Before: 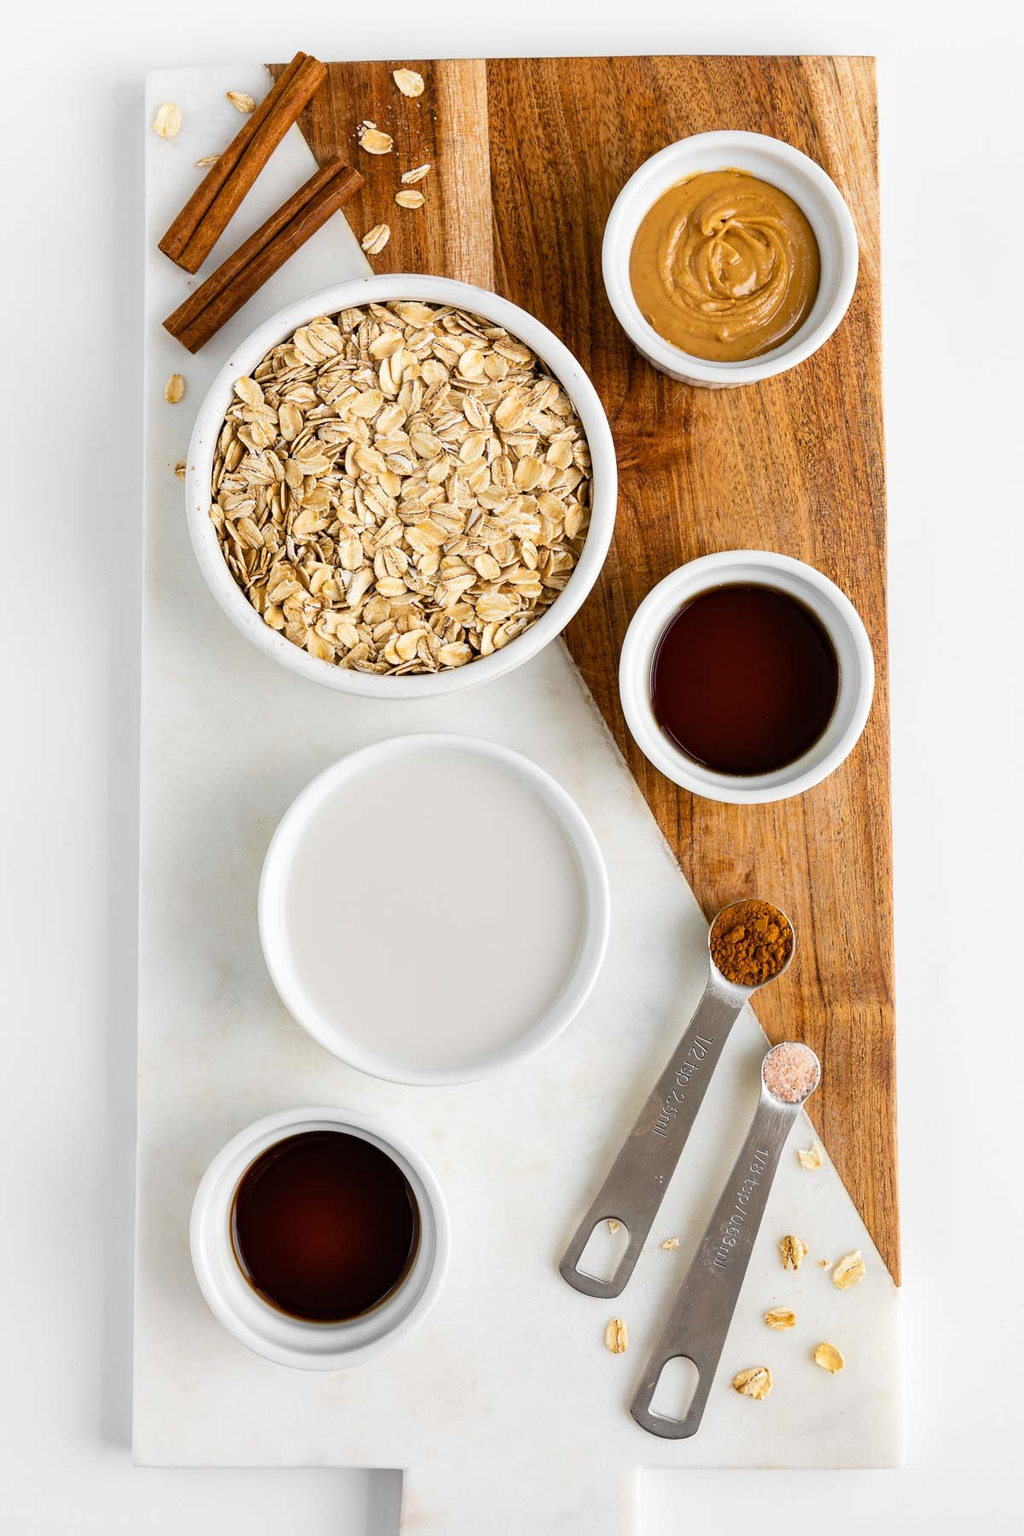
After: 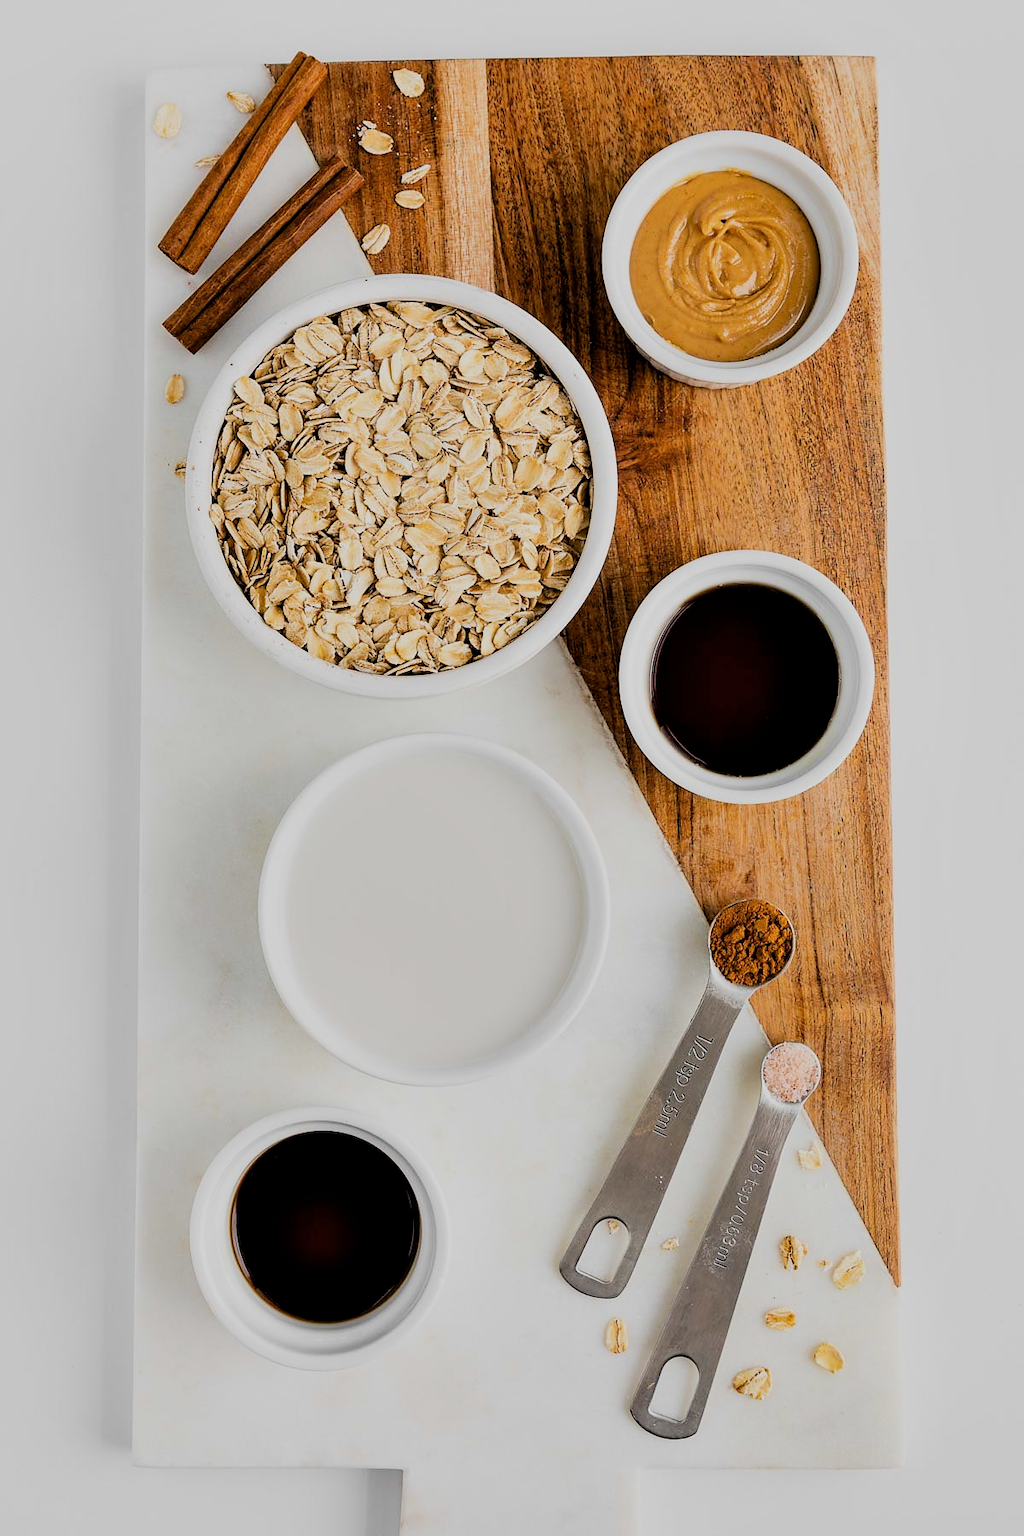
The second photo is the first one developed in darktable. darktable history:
shadows and highlights: shadows 37.27, highlights -28.18, soften with gaussian
filmic rgb: black relative exposure -4.14 EV, white relative exposure 5.1 EV, hardness 2.11, contrast 1.165
sharpen: radius 0.969, amount 0.604
